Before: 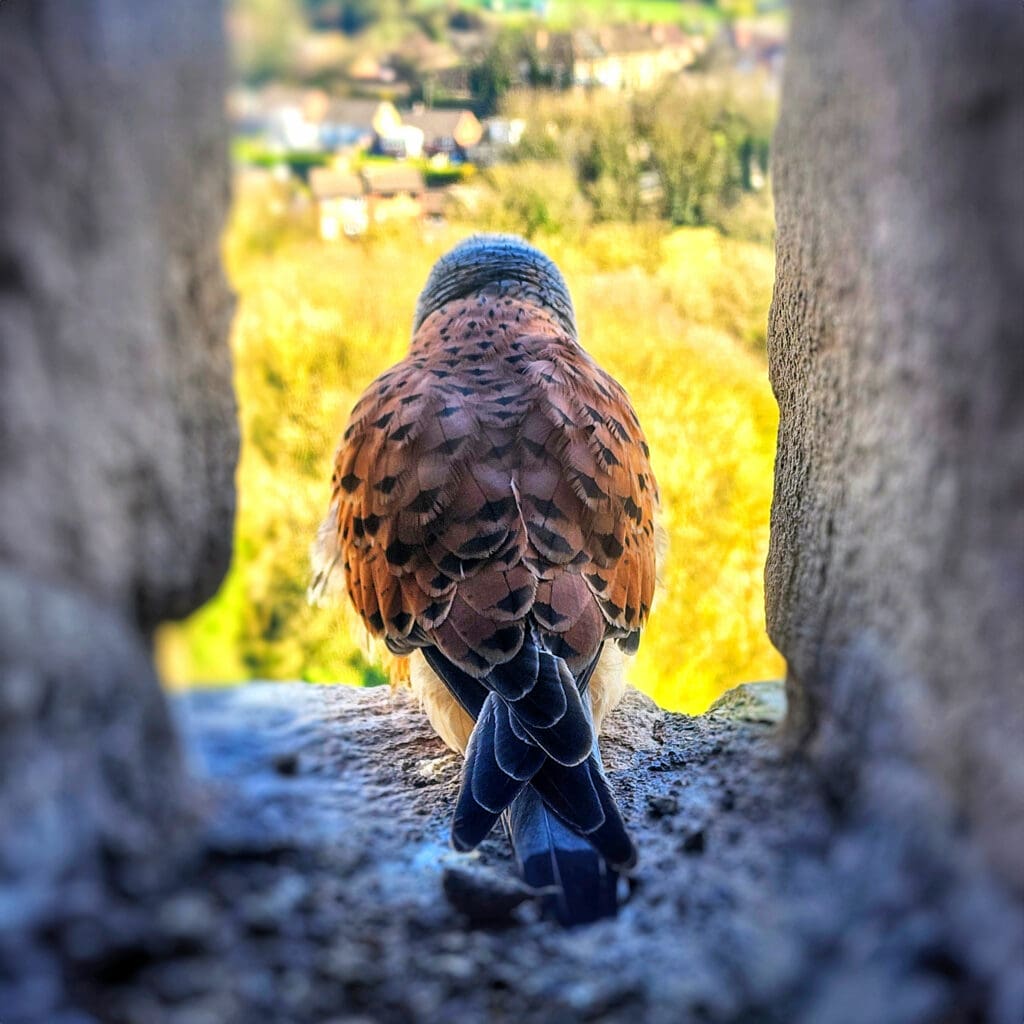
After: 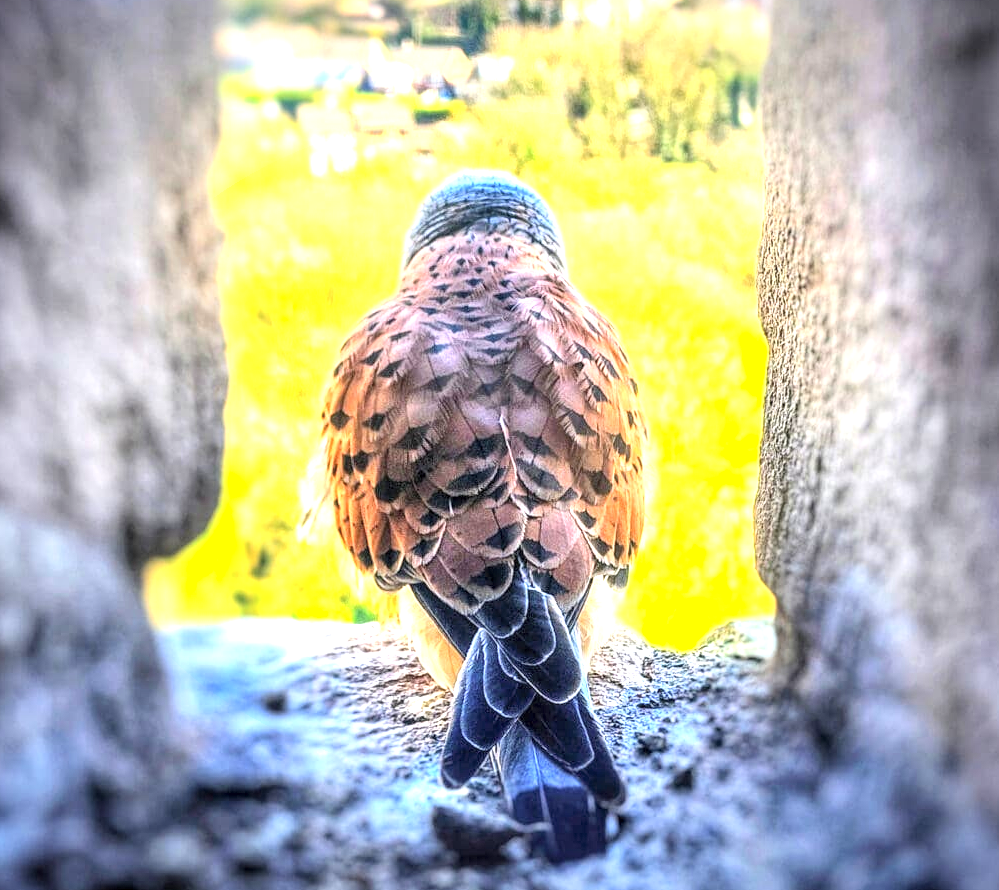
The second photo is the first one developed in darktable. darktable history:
local contrast: highlights 62%, detail 143%, midtone range 0.428
exposure: exposure 1.164 EV, compensate highlight preservation false
base curve: preserve colors none
contrast equalizer: octaves 7, y [[0.5 ×6], [0.5 ×6], [0.5, 0.5, 0.501, 0.545, 0.707, 0.863], [0 ×6], [0 ×6]], mix -0.204
crop: left 1.083%, top 6.156%, right 1.276%, bottom 6.854%
contrast brightness saturation: contrast 0.142, brightness 0.208
vignetting: fall-off start 85.31%, fall-off radius 80.89%, brightness -0.559, saturation -0.003, width/height ratio 1.215, unbound false
